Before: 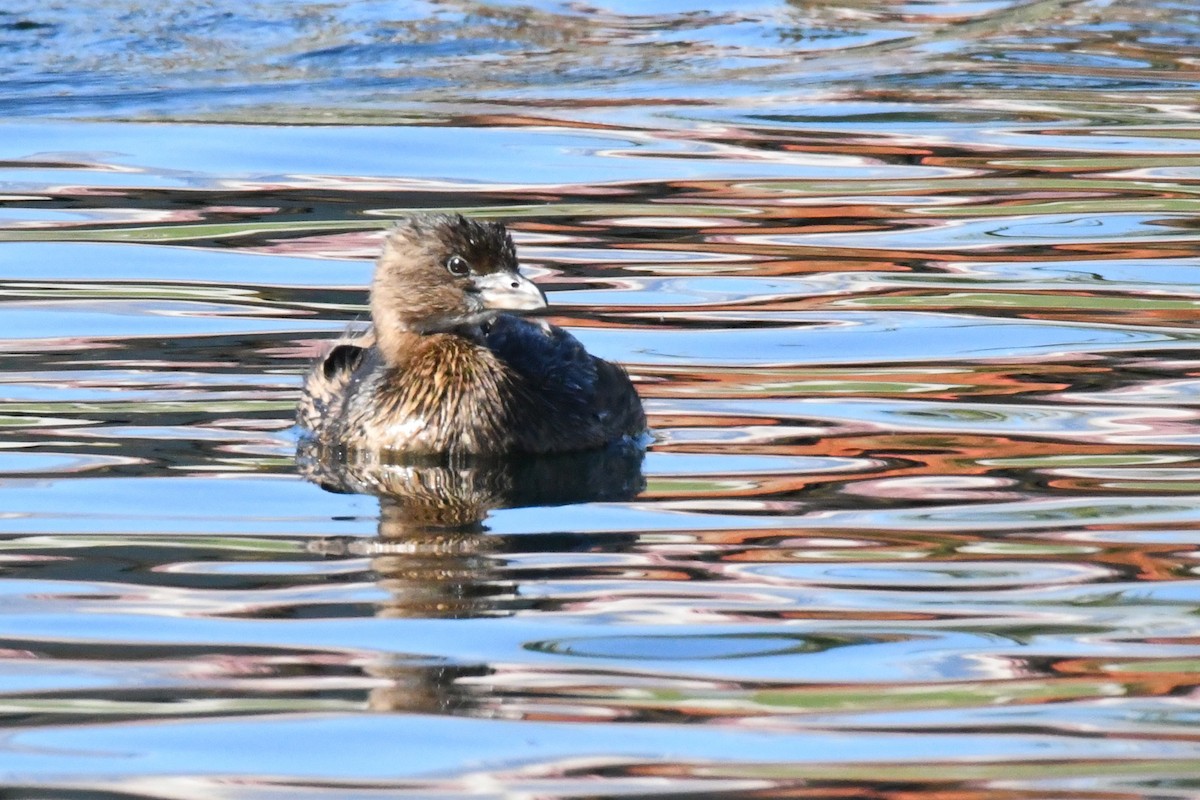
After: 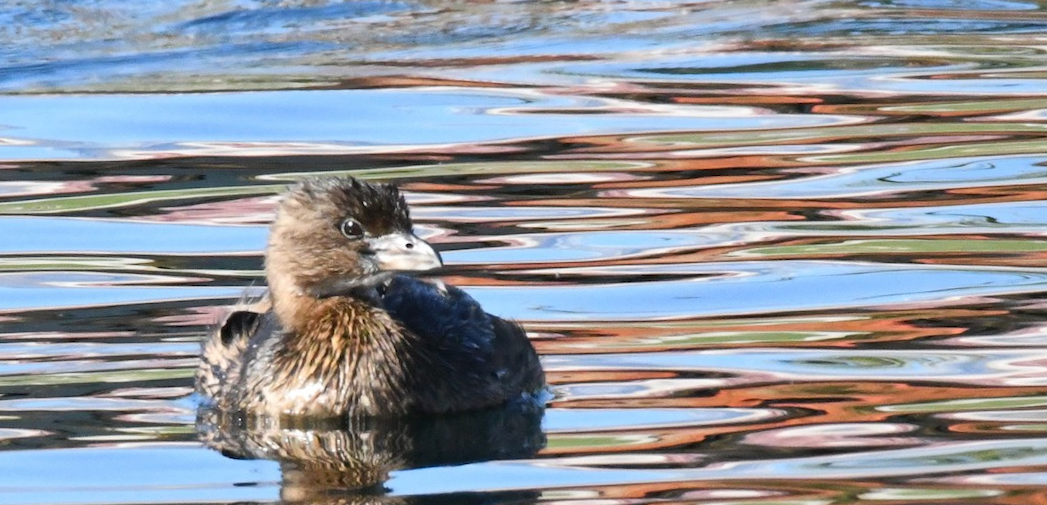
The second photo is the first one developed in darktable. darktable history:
crop and rotate: left 9.345%, top 7.22%, right 4.982%, bottom 32.331%
rotate and perspective: rotation -1.75°, automatic cropping off
